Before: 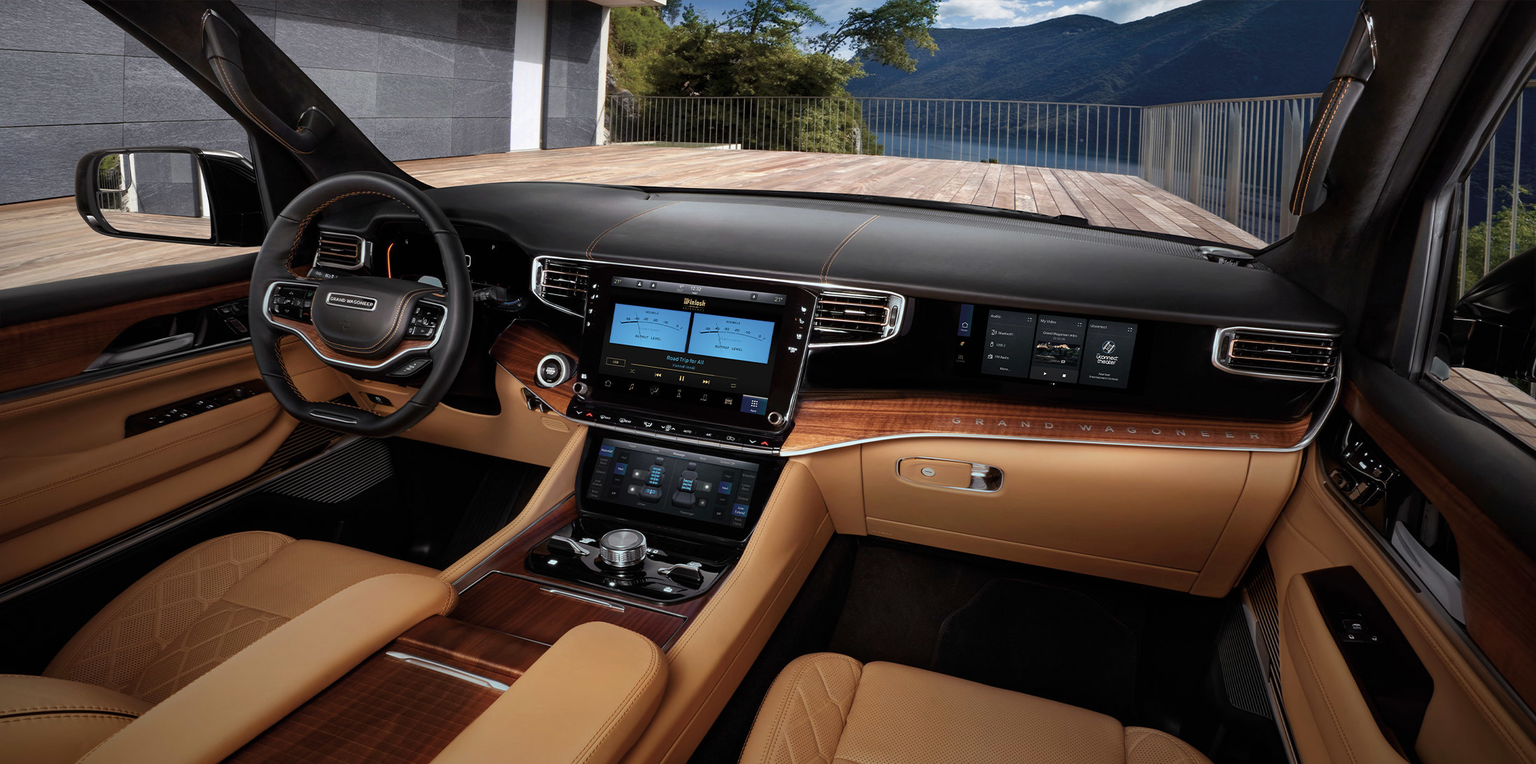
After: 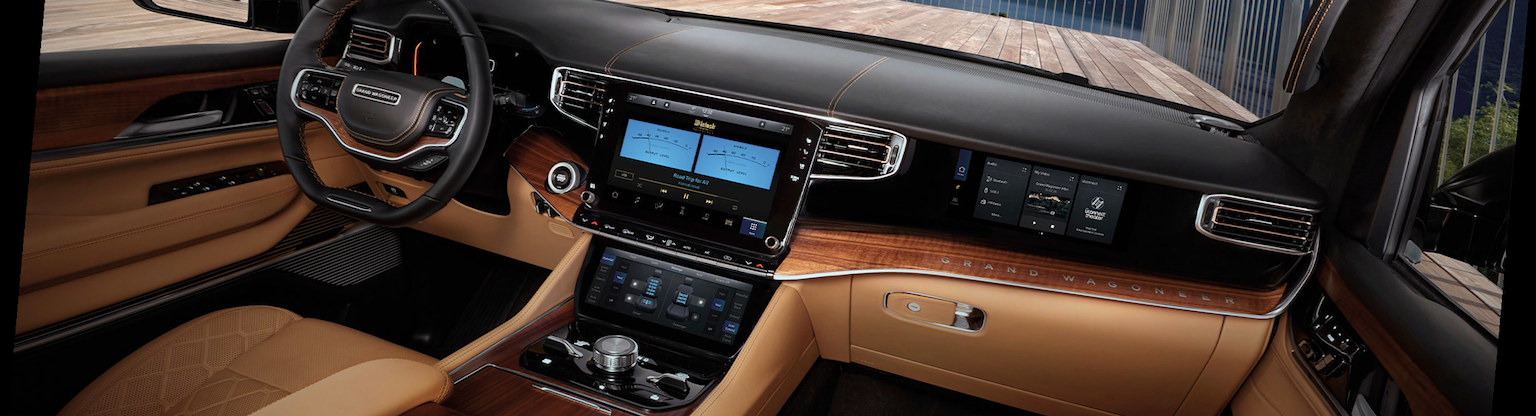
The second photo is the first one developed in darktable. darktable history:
rotate and perspective: rotation 5.12°, automatic cropping off
crop and rotate: top 26.056%, bottom 25.543%
